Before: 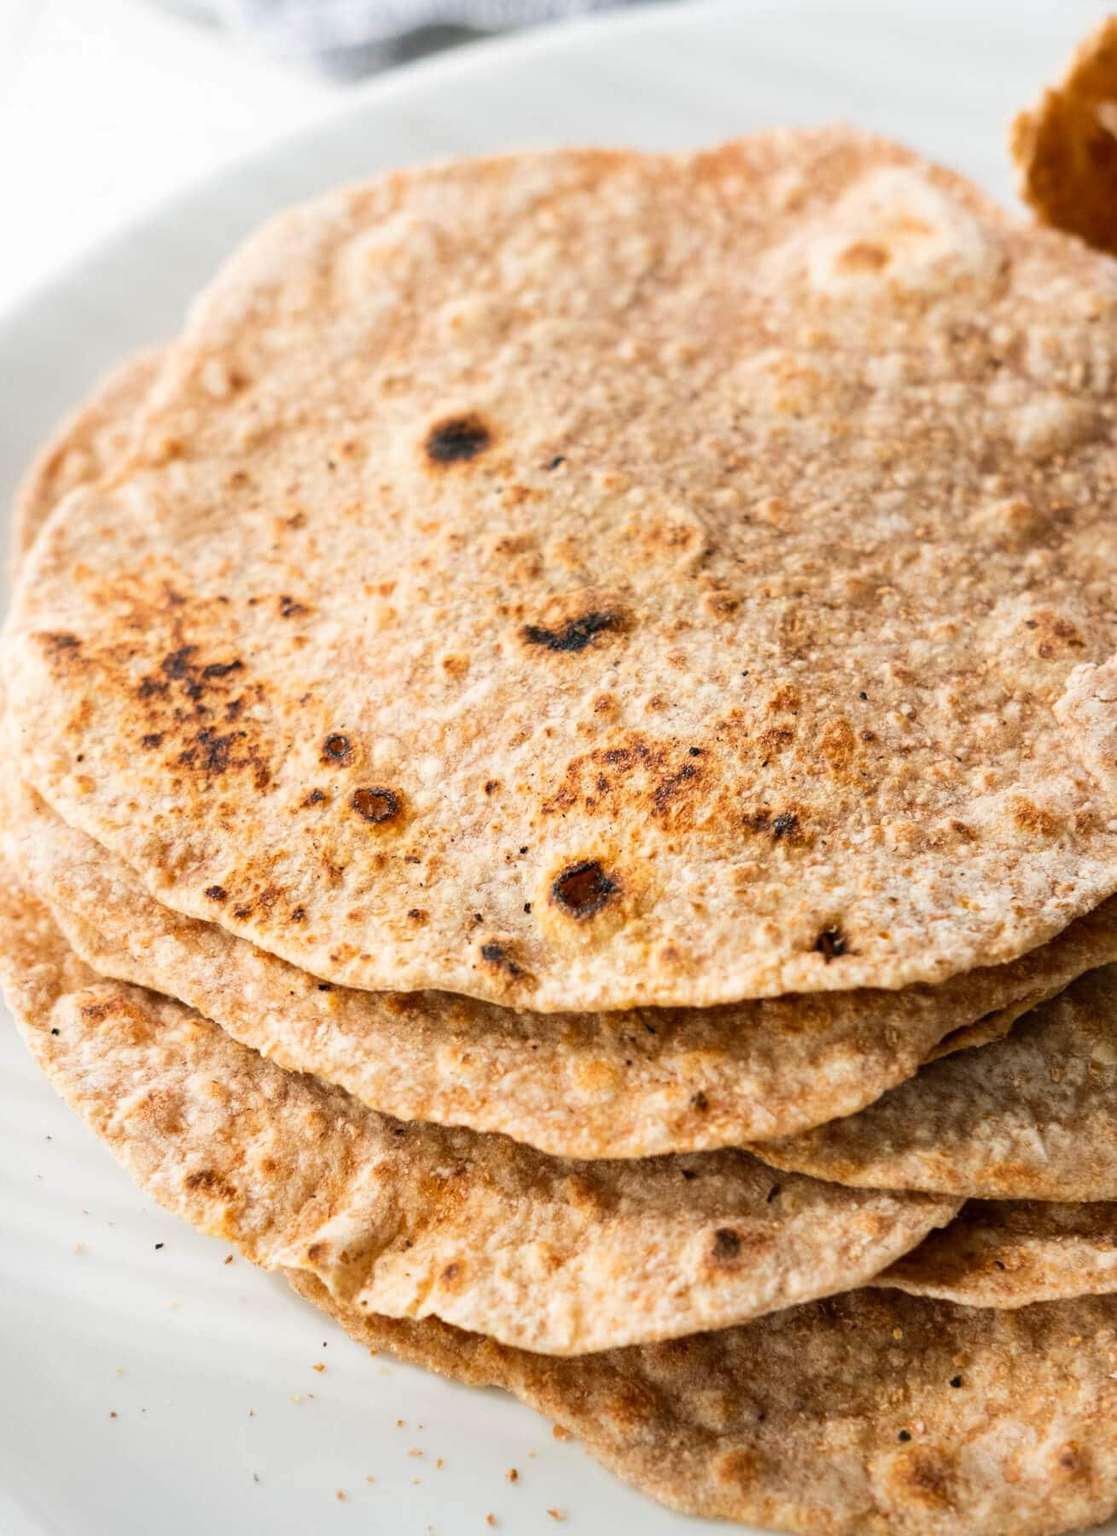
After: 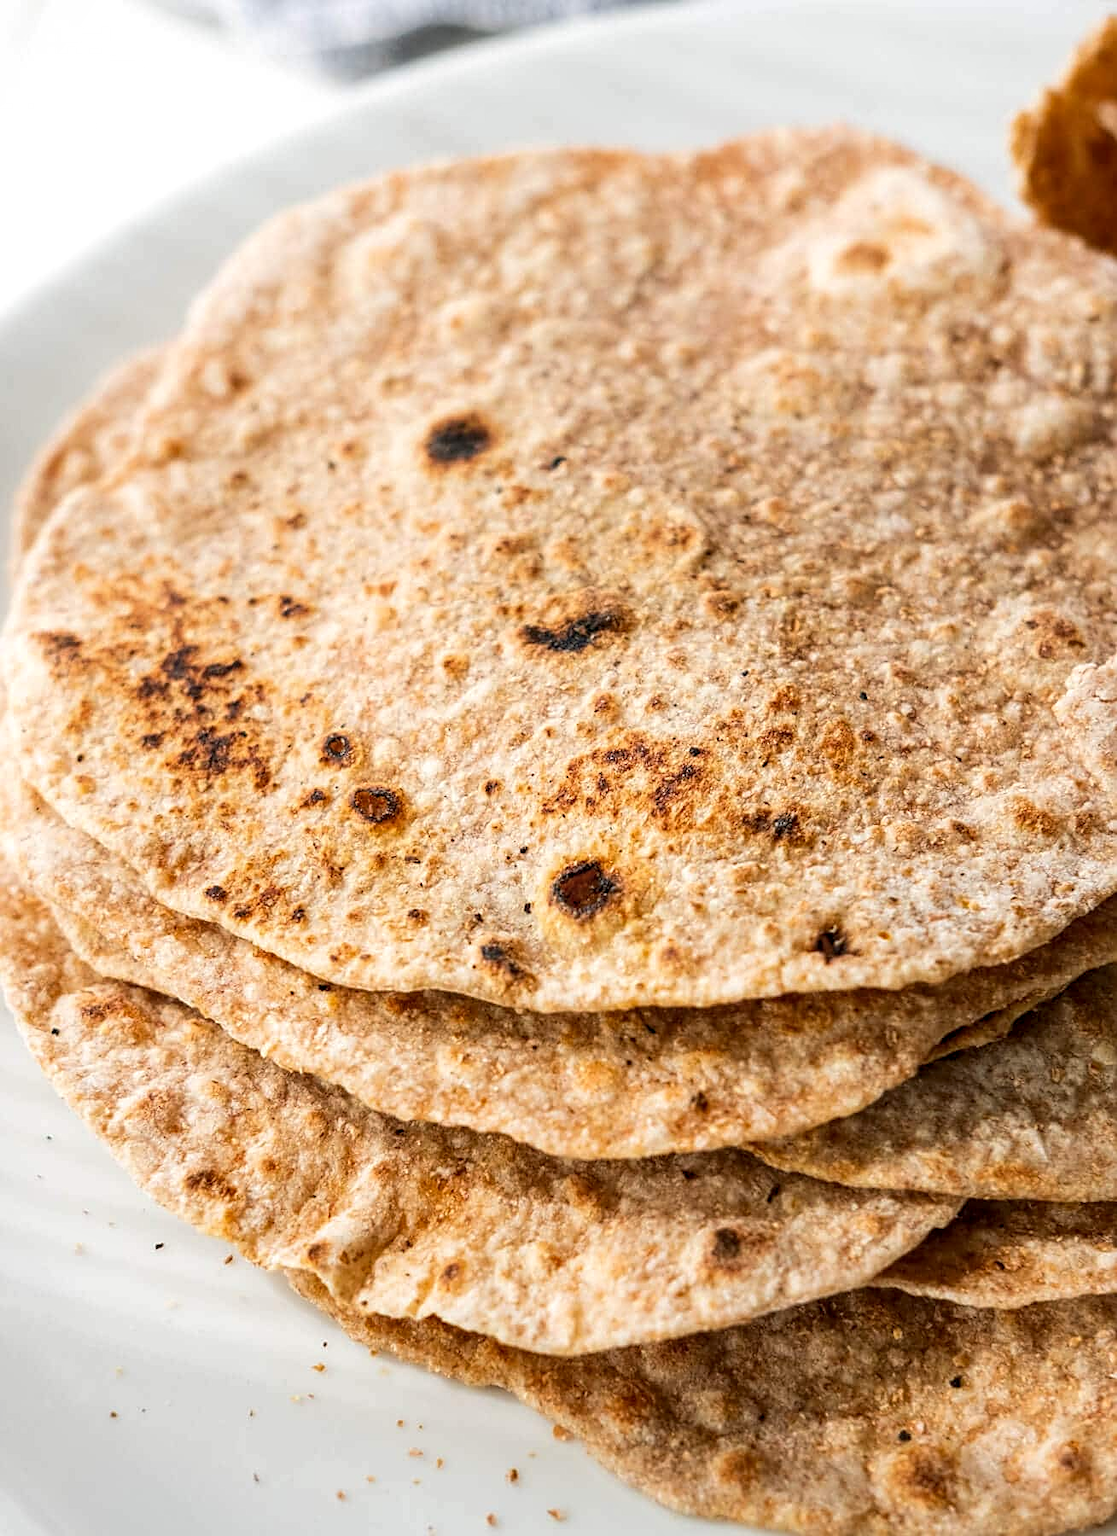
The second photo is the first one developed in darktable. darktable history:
tone equalizer: -7 EV 0.133 EV, edges refinement/feathering 500, mask exposure compensation -1.57 EV, preserve details no
local contrast: on, module defaults
sharpen: on, module defaults
